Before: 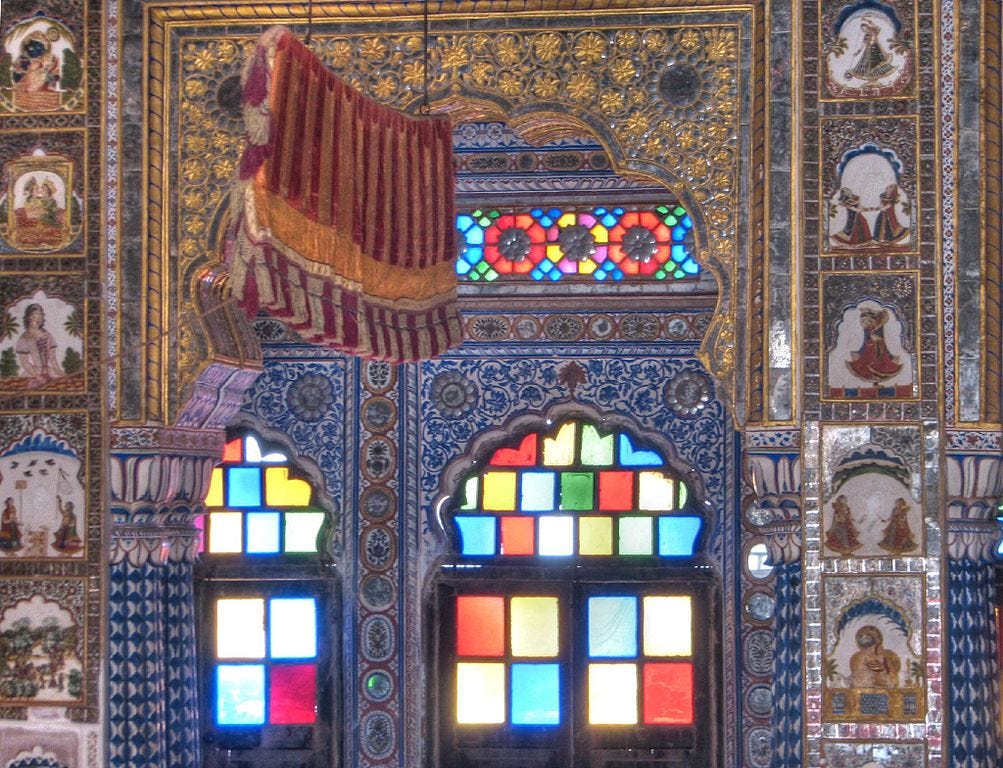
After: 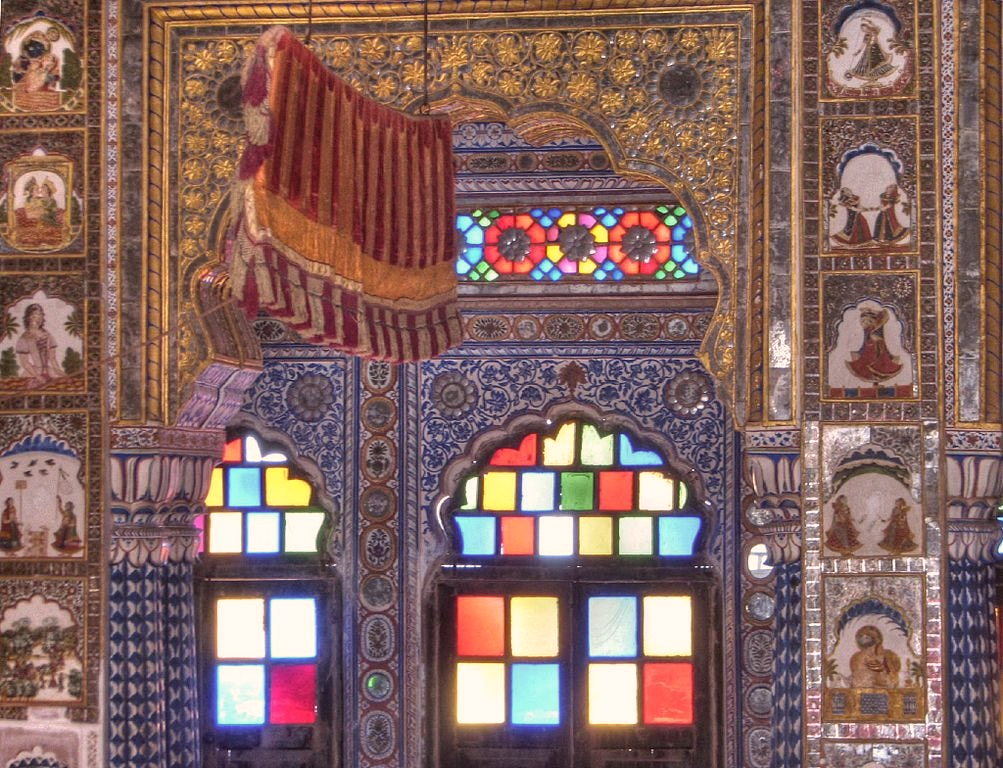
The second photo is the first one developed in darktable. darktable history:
color correction: highlights a* 6.63, highlights b* 7.55, shadows a* 6.47, shadows b* 7.35, saturation 0.92
